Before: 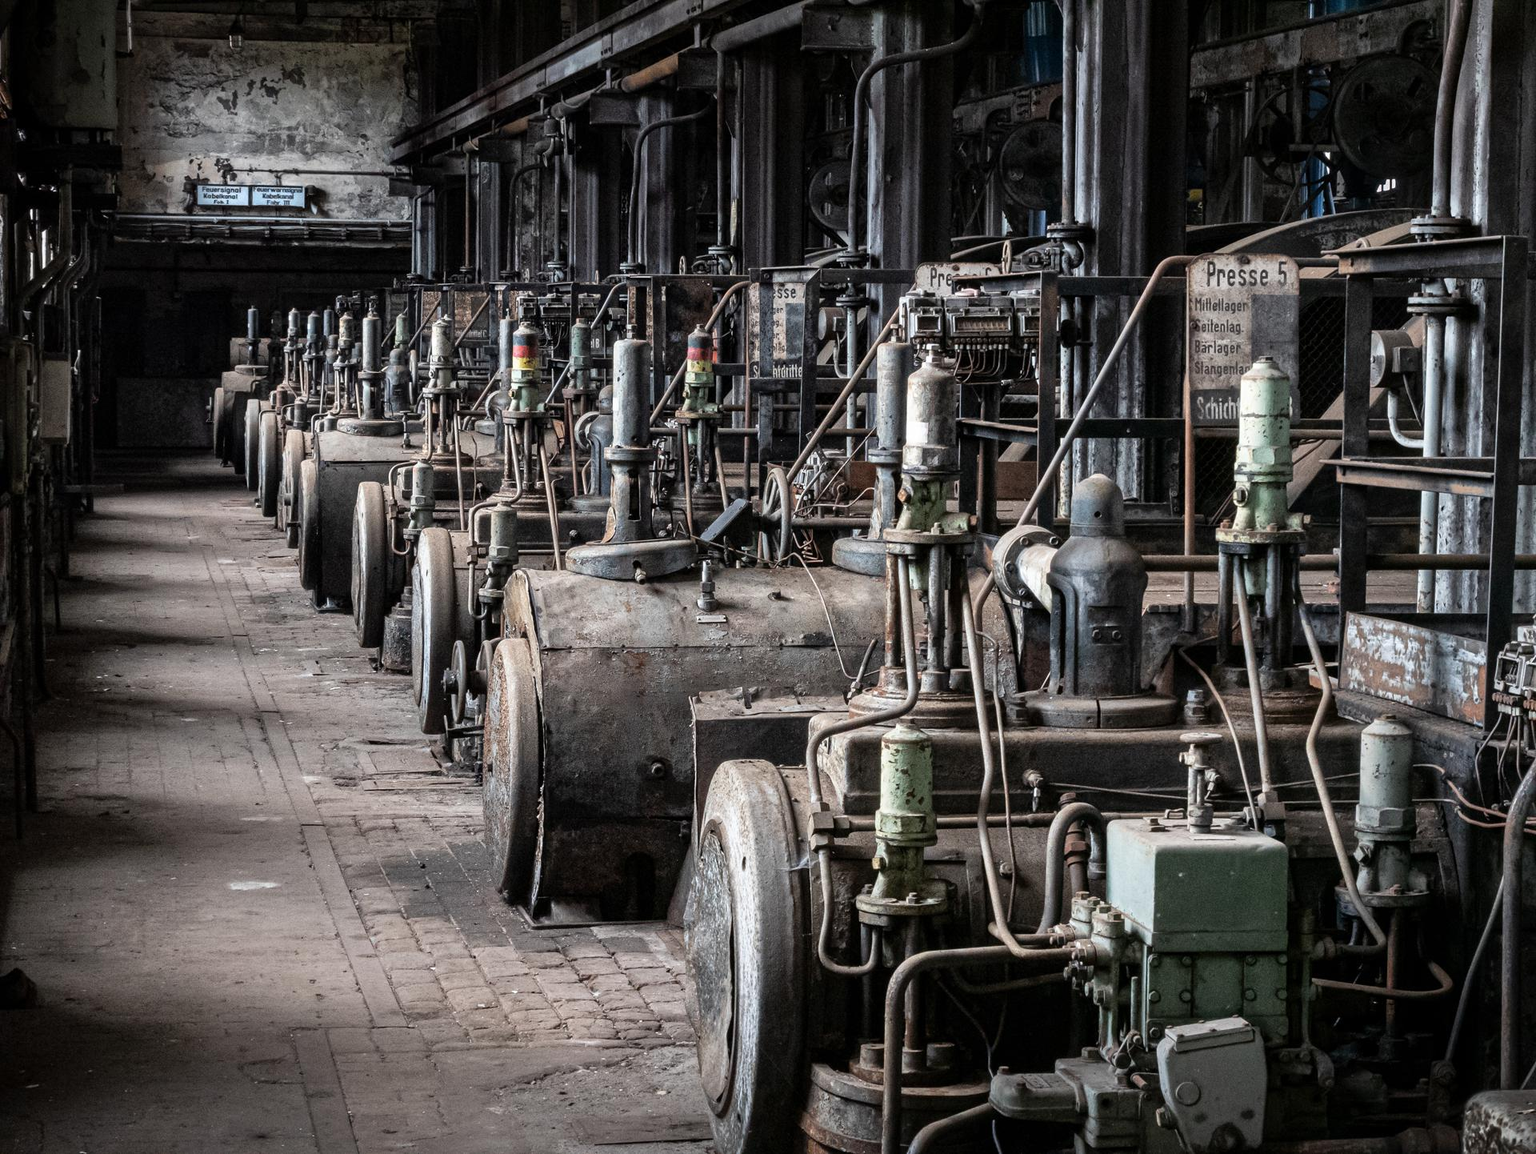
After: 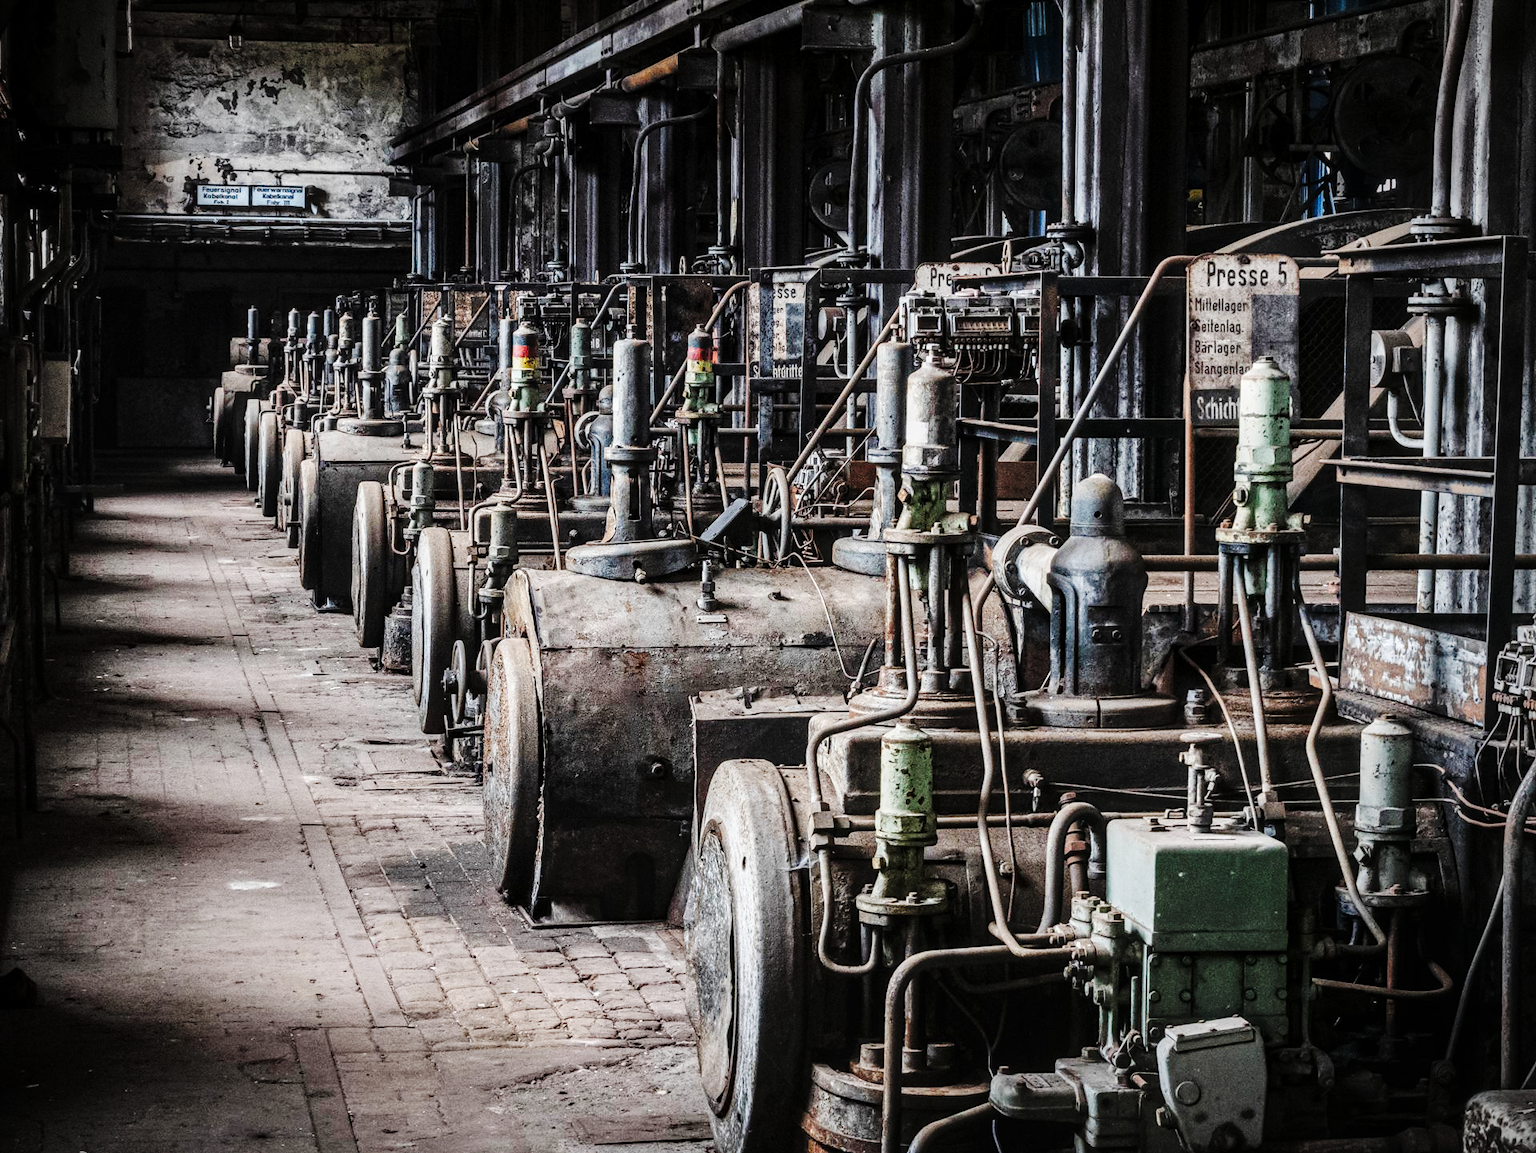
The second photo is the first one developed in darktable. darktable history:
local contrast: on, module defaults
tone curve: curves: ch0 [(0, 0) (0.003, 0.002) (0.011, 0.008) (0.025, 0.017) (0.044, 0.027) (0.069, 0.037) (0.1, 0.052) (0.136, 0.074) (0.177, 0.11) (0.224, 0.155) (0.277, 0.237) (0.335, 0.34) (0.399, 0.467) (0.468, 0.584) (0.543, 0.683) (0.623, 0.762) (0.709, 0.827) (0.801, 0.888) (0.898, 0.947) (1, 1)], preserve colors none
vignetting: on, module defaults
